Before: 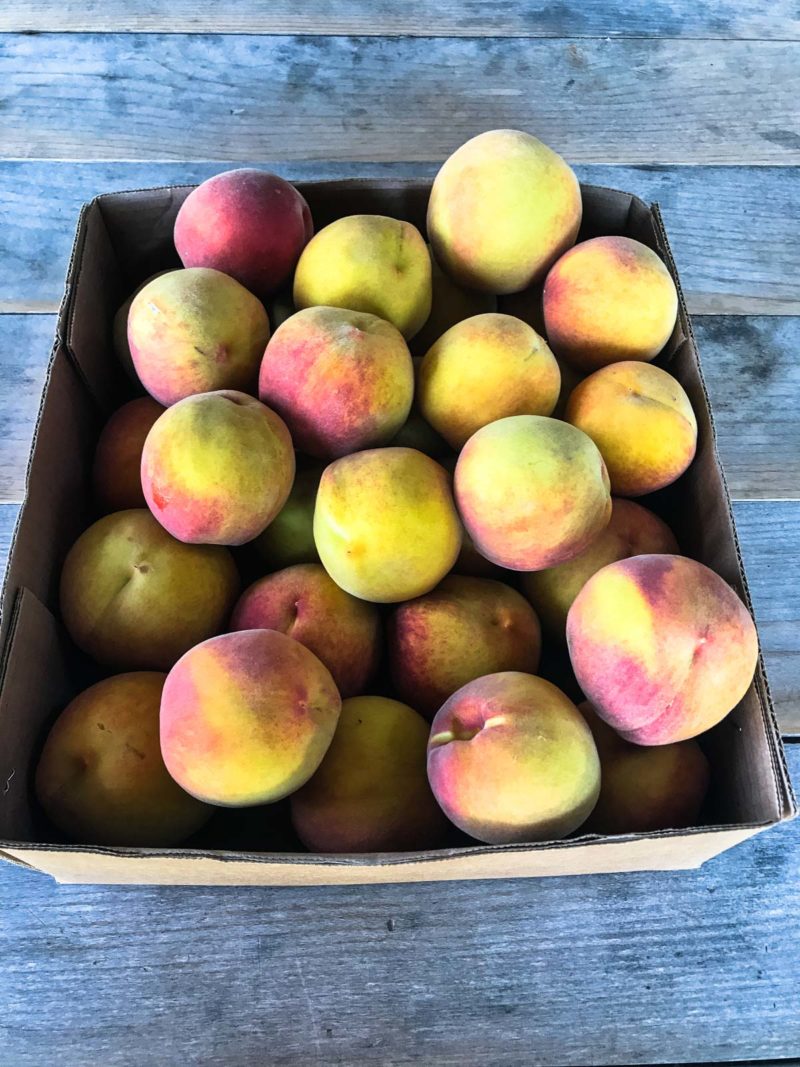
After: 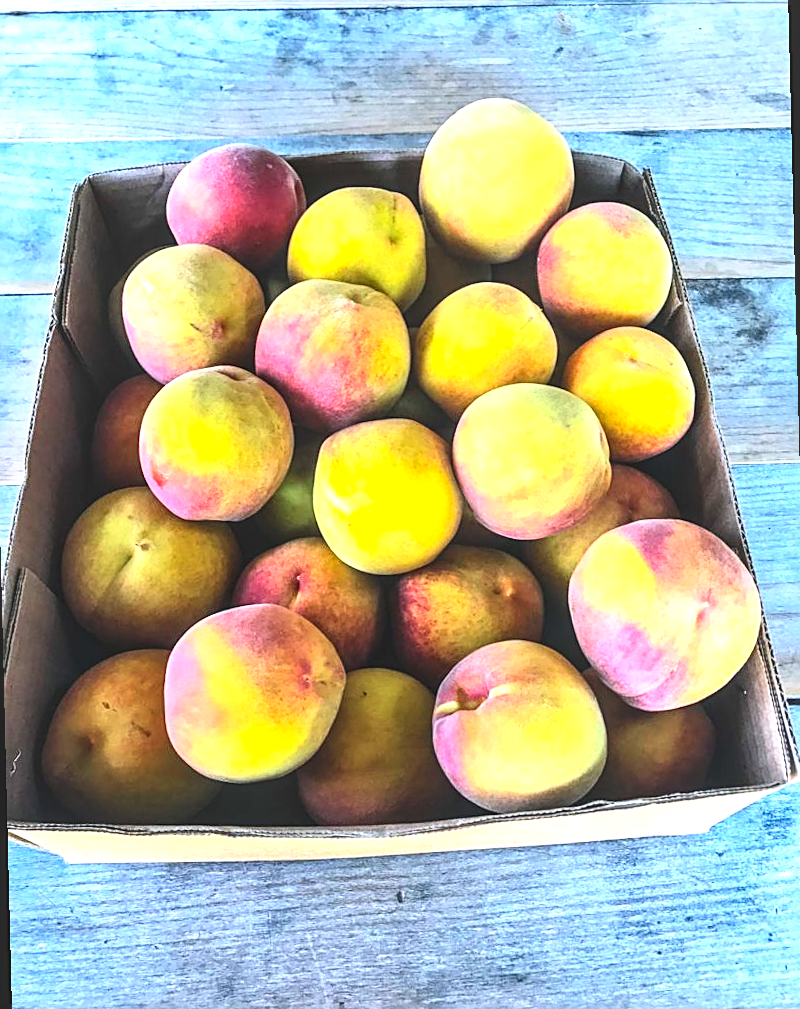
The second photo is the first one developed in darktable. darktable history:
local contrast: on, module defaults
exposure: black level correction -0.005, exposure 1.002 EV, compensate highlight preservation false
rotate and perspective: rotation -1.42°, crop left 0.016, crop right 0.984, crop top 0.035, crop bottom 0.965
contrast brightness saturation: contrast 0.2, brightness 0.16, saturation 0.22
sharpen: on, module defaults
